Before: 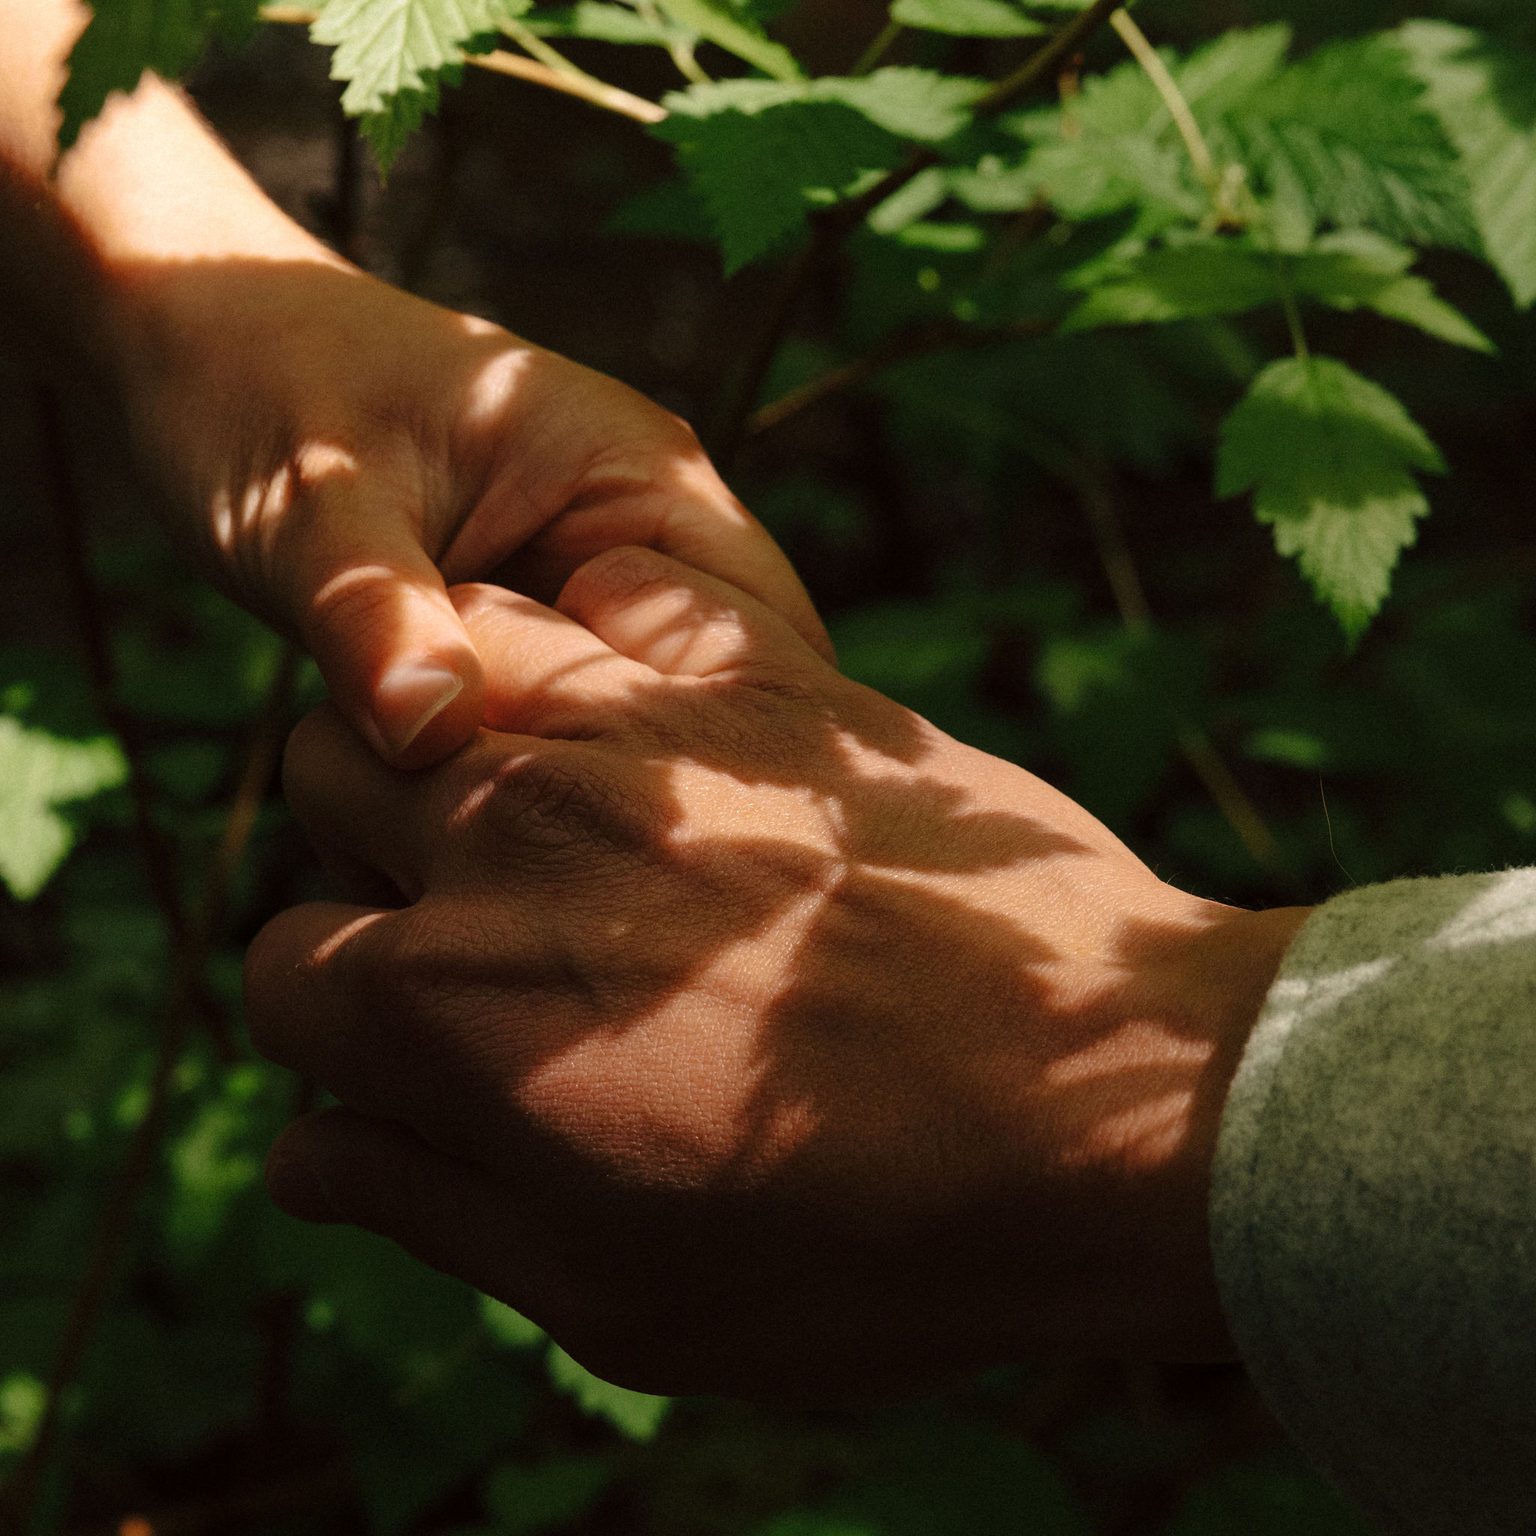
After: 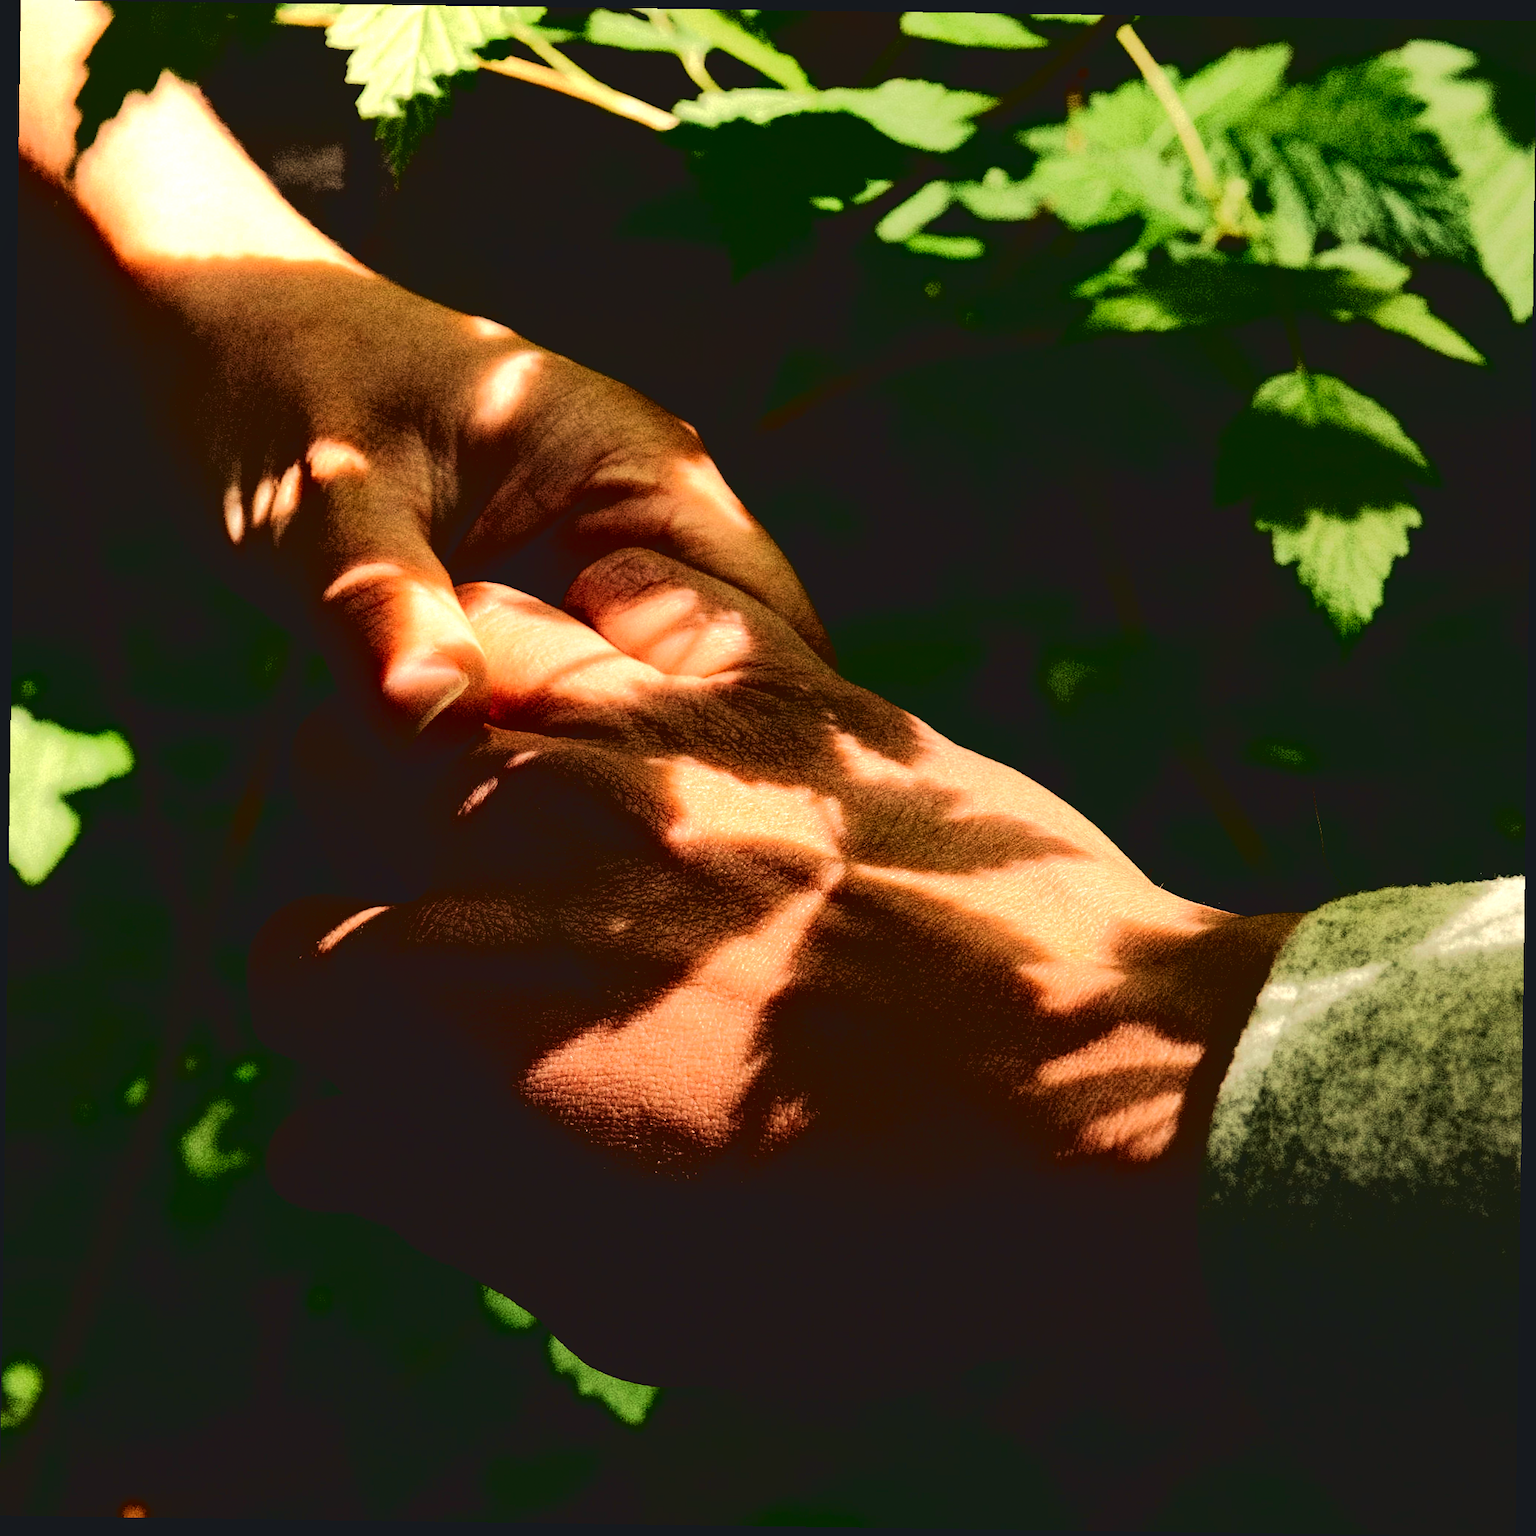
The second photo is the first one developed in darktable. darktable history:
contrast brightness saturation: contrast 0.19, brightness -0.11, saturation 0.21
base curve: curves: ch0 [(0.065, 0.026) (0.236, 0.358) (0.53, 0.546) (0.777, 0.841) (0.924, 0.992)], preserve colors average RGB
levels: levels [0, 0.499, 1]
rotate and perspective: rotation 0.8°, automatic cropping off
color correction: highlights a* 0.207, highlights b* 2.7, shadows a* -0.874, shadows b* -4.78
local contrast: highlights 100%, shadows 100%, detail 120%, midtone range 0.2
exposure: black level correction -0.005, exposure 0.622 EV, compensate highlight preservation false
